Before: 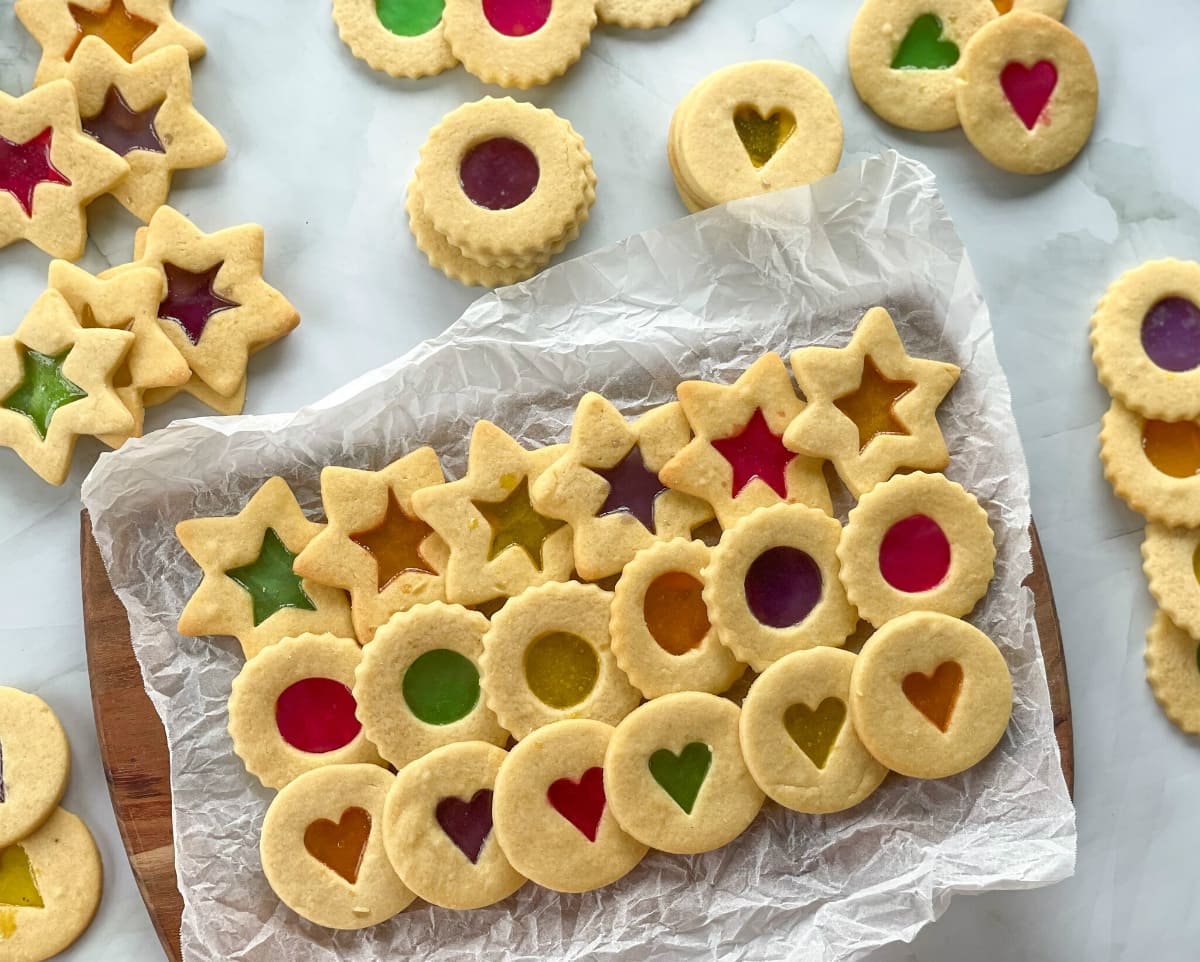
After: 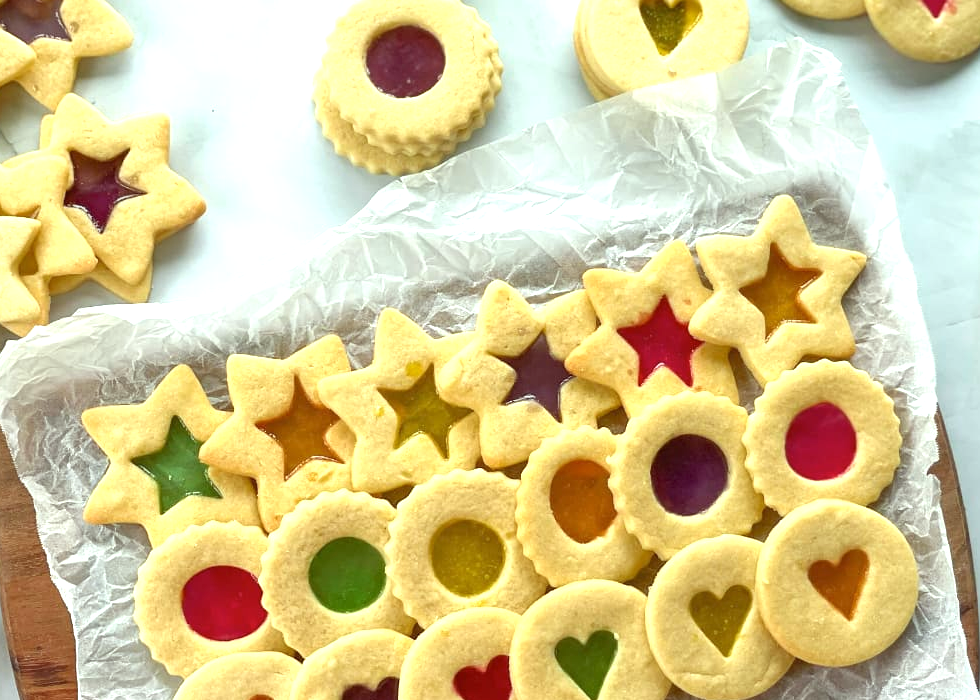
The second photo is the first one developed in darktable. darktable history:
exposure: black level correction 0, exposure 0.693 EV, compensate highlight preservation false
crop: left 7.914%, top 11.735%, right 10.4%, bottom 15.444%
color correction: highlights a* -6.56, highlights b* 0.59
